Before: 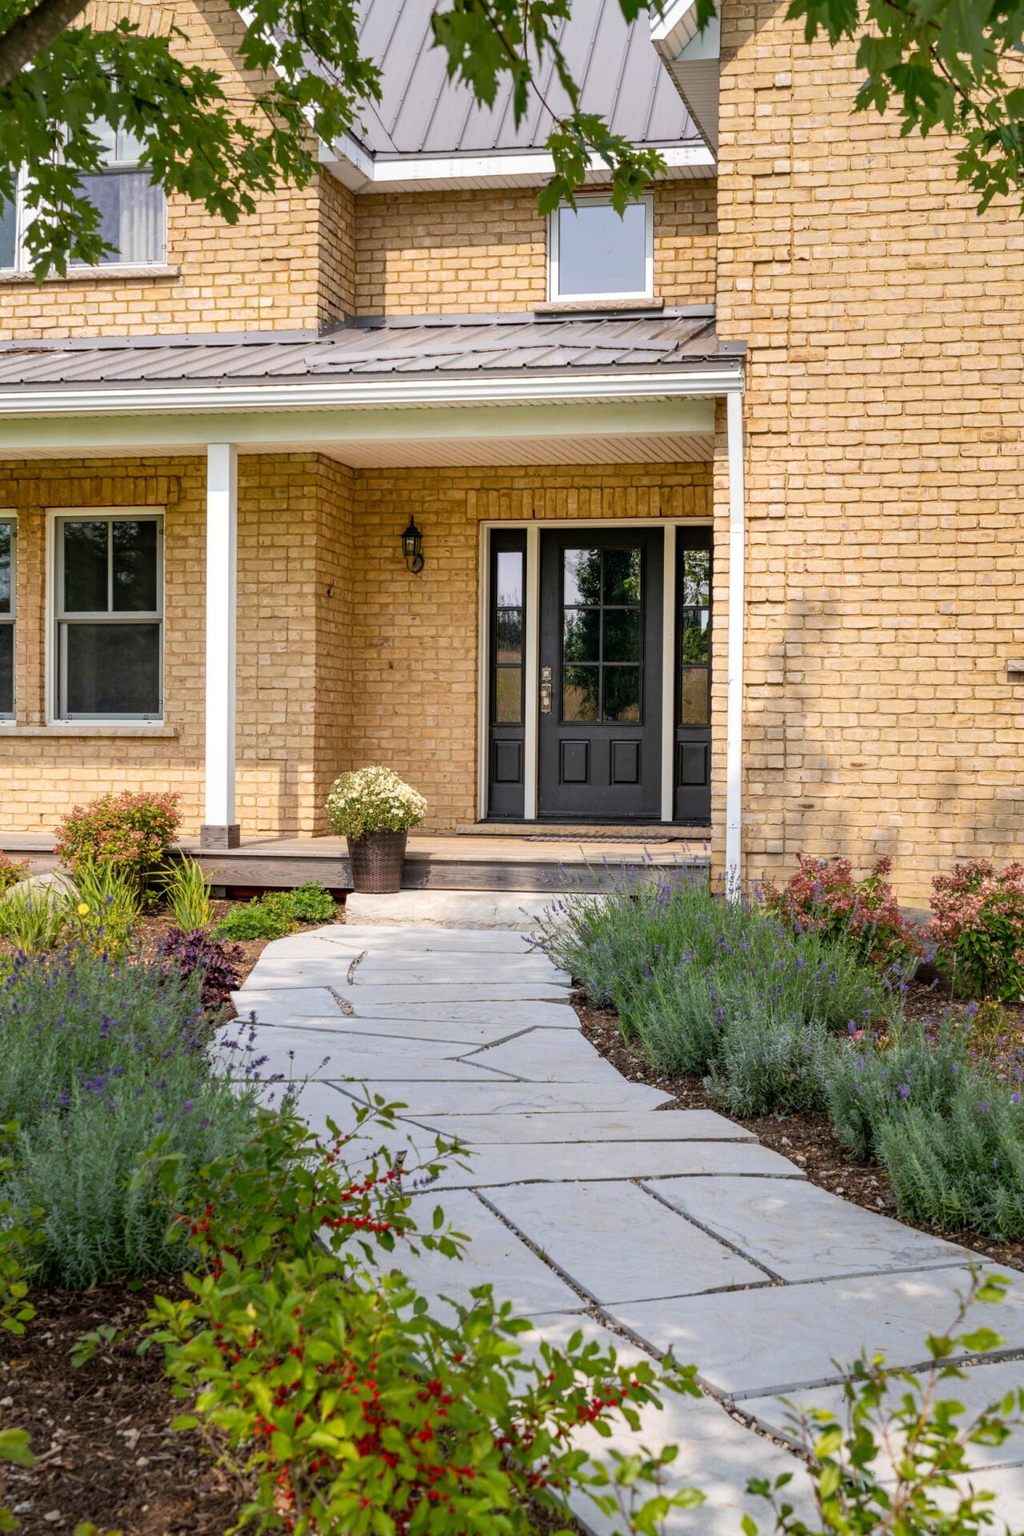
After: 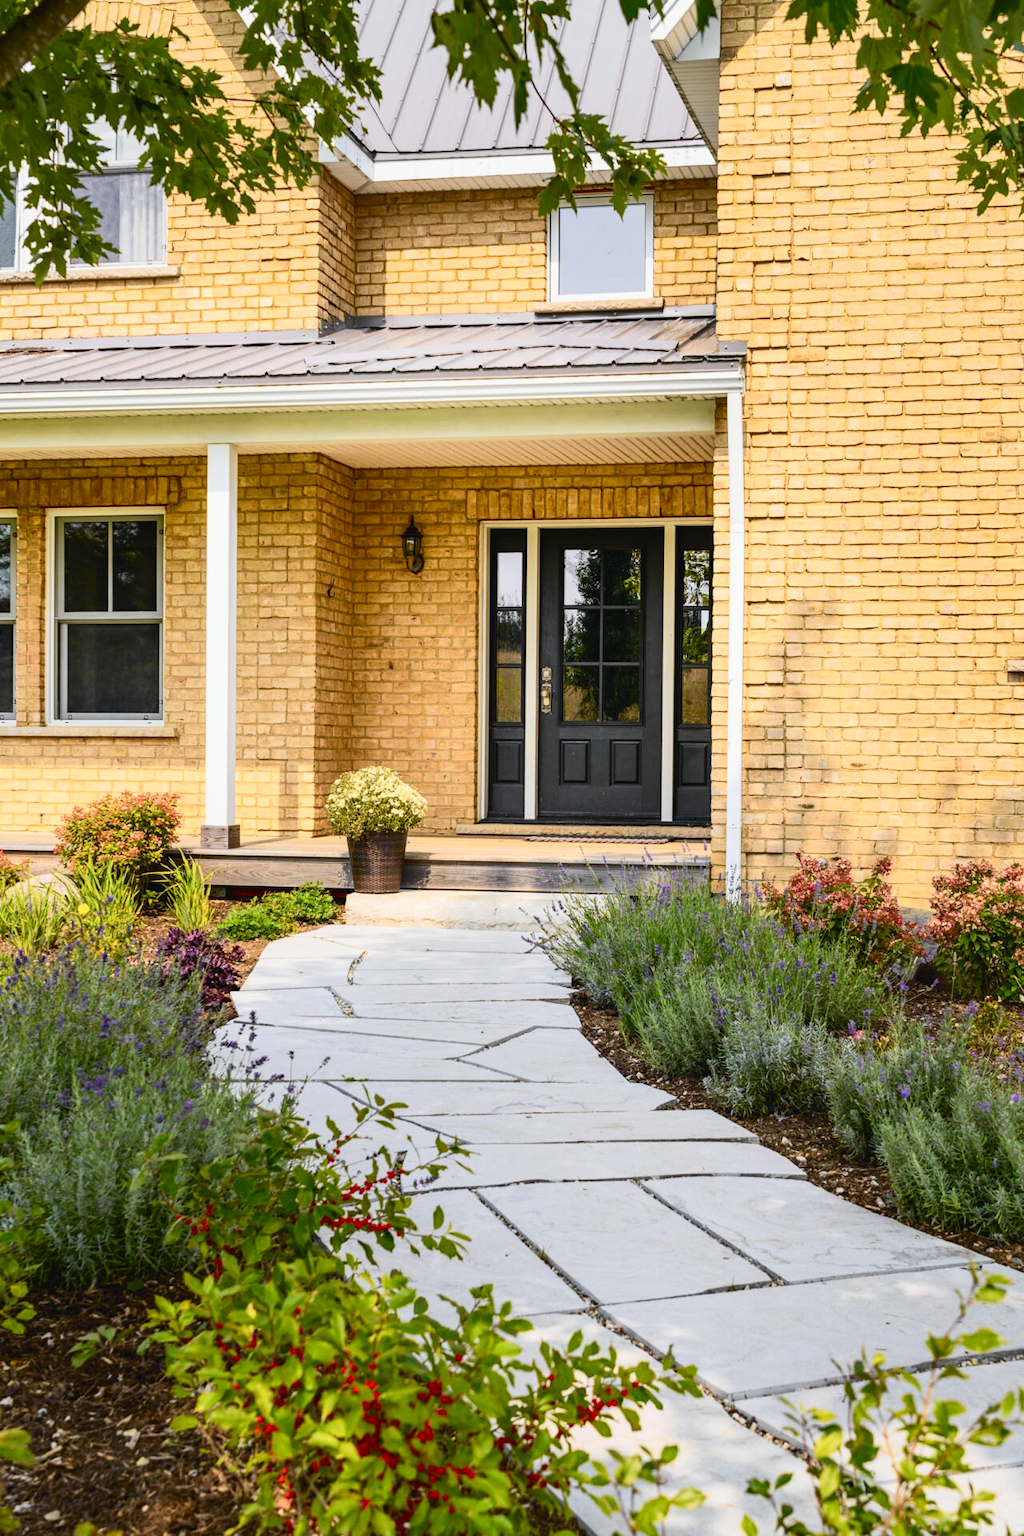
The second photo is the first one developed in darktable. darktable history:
tone curve: curves: ch0 [(0, 0.028) (0.037, 0.05) (0.123, 0.108) (0.19, 0.164) (0.269, 0.247) (0.475, 0.533) (0.595, 0.695) (0.718, 0.823) (0.855, 0.913) (1, 0.982)]; ch1 [(0, 0) (0.243, 0.245) (0.422, 0.415) (0.493, 0.495) (0.505, 0.502) (0.536, 0.542) (0.565, 0.579) (0.611, 0.644) (0.769, 0.807) (1, 1)]; ch2 [(0, 0) (0.249, 0.216) (0.349, 0.321) (0.424, 0.442) (0.476, 0.483) (0.498, 0.499) (0.517, 0.519) (0.532, 0.55) (0.569, 0.608) (0.614, 0.661) (0.706, 0.75) (0.808, 0.809) (0.991, 0.968)], color space Lab, independent channels, preserve colors none
